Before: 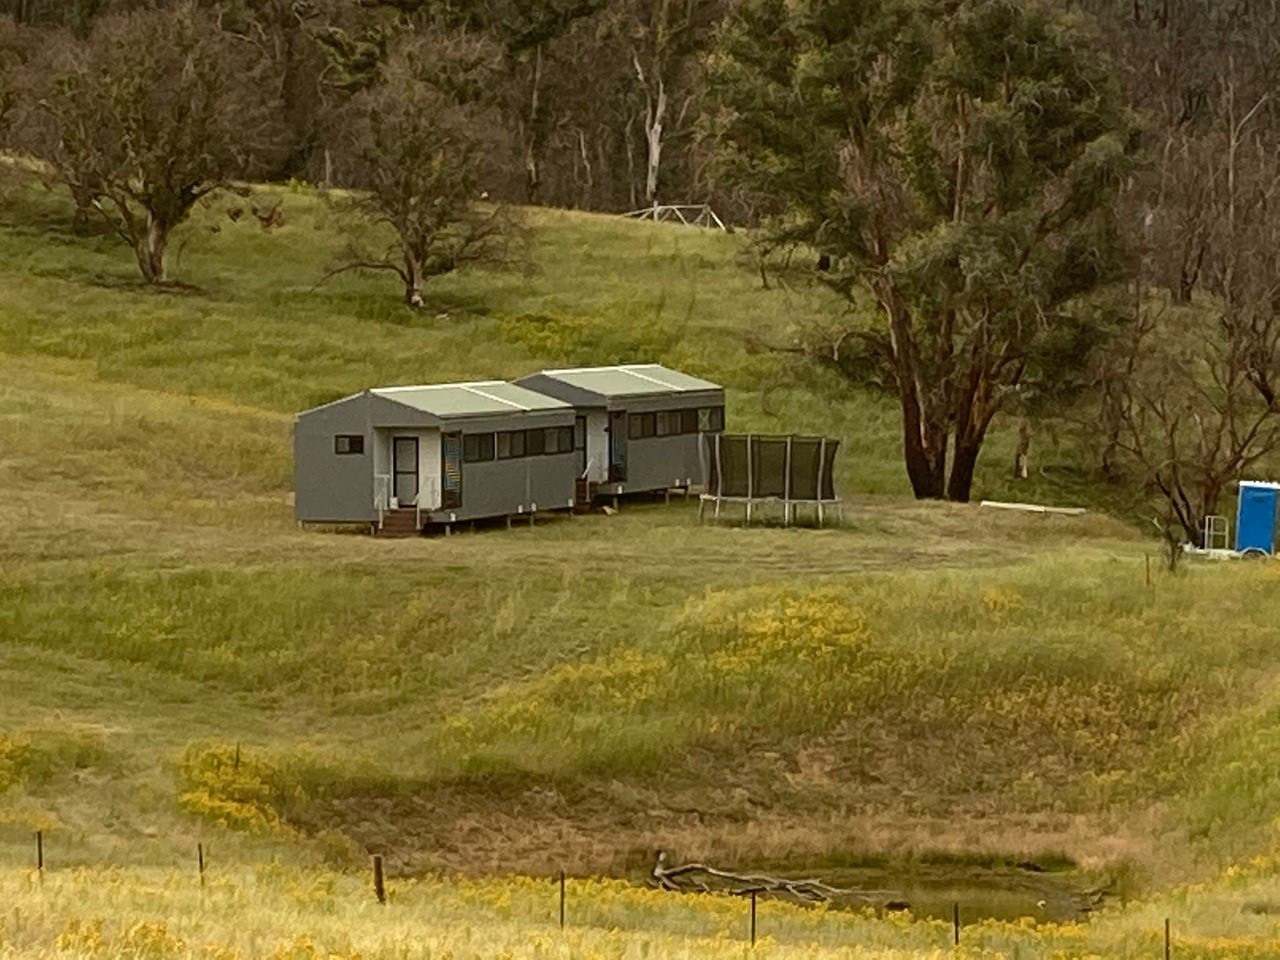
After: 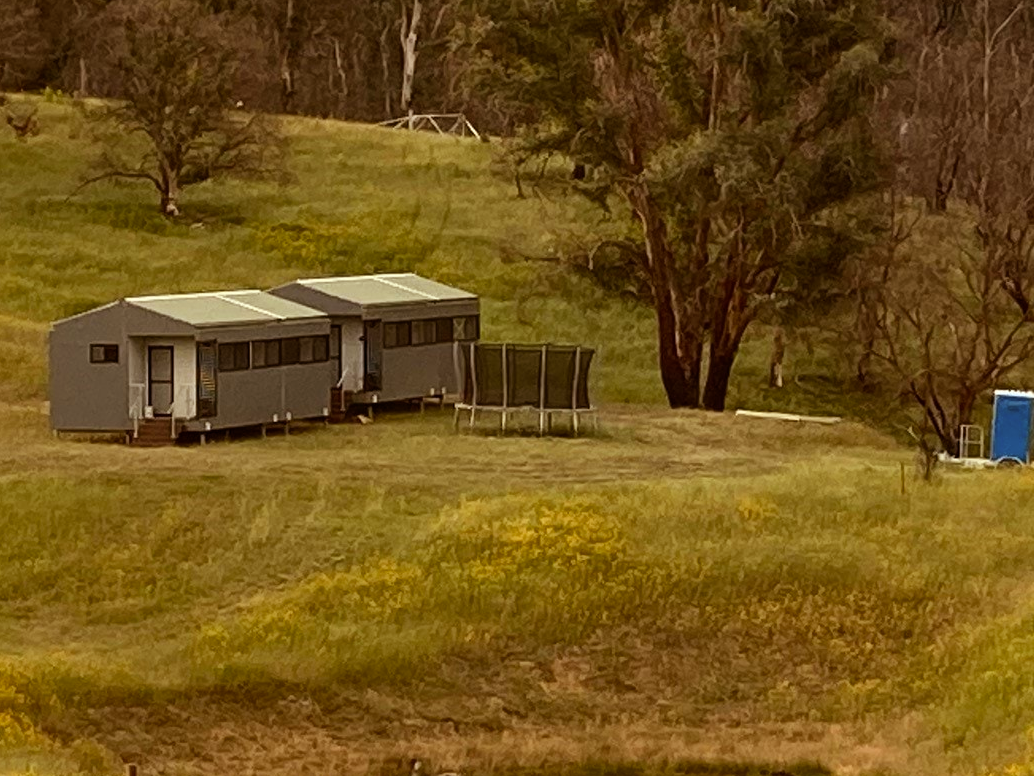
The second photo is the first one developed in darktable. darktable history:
crop: left 19.159%, top 9.58%, bottom 9.58%
rgb levels: mode RGB, independent channels, levels [[0, 0.5, 1], [0, 0.521, 1], [0, 0.536, 1]]
